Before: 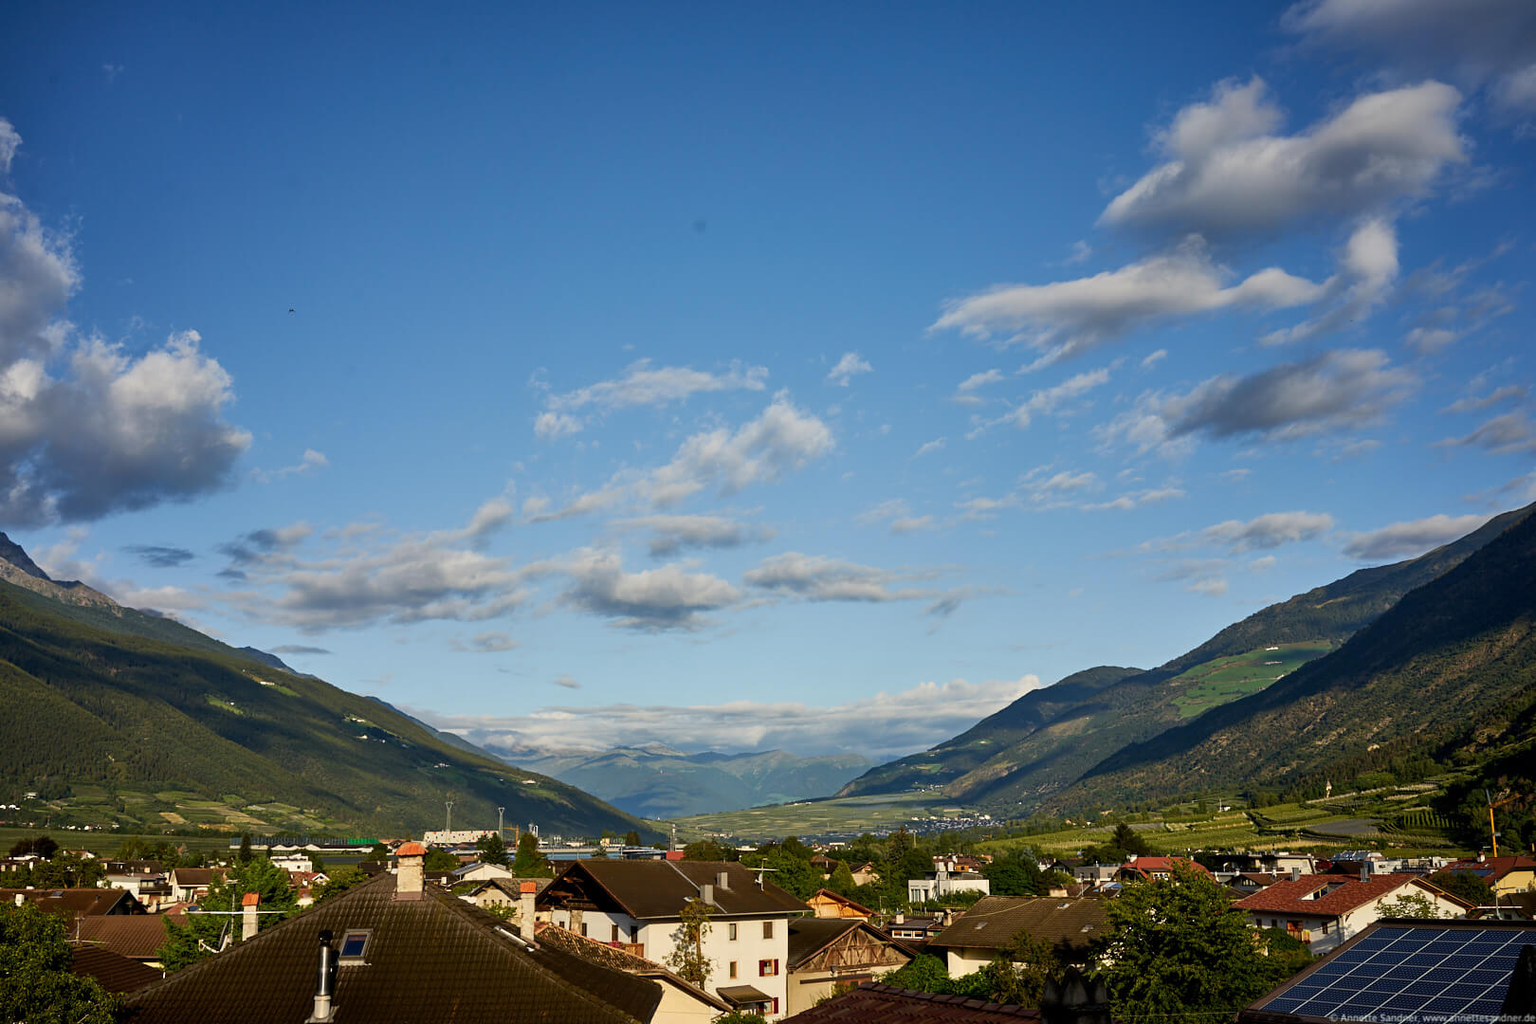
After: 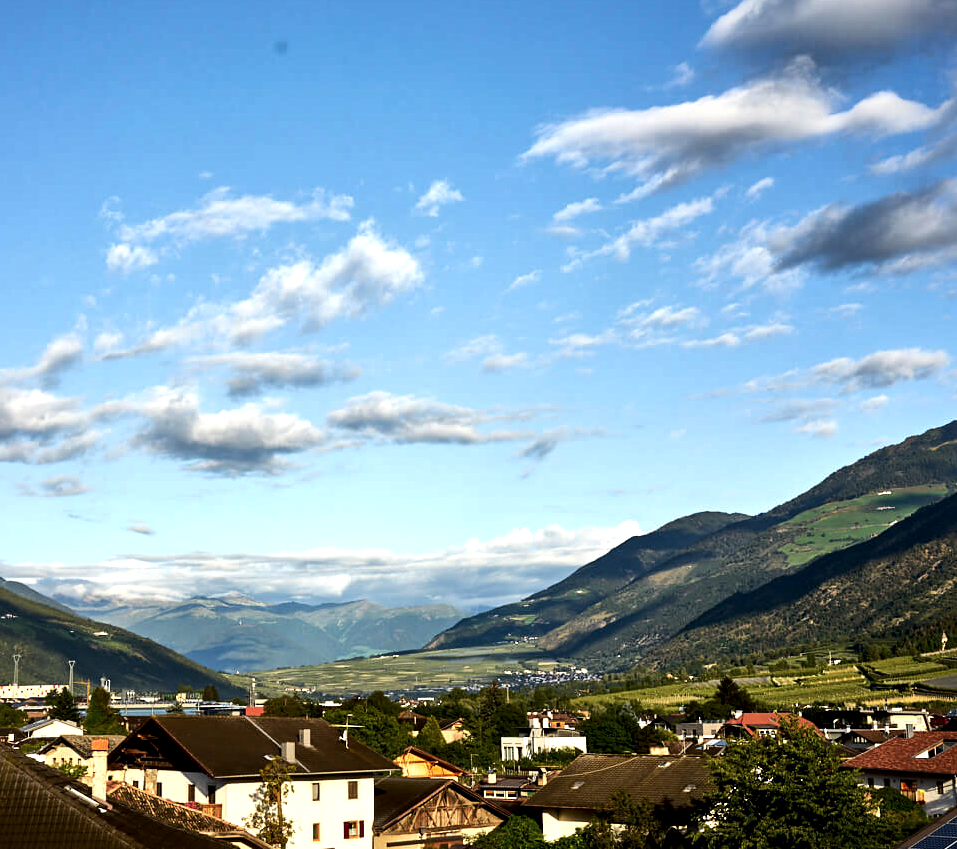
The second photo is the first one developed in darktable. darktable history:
crop and rotate: left 28.256%, top 17.734%, right 12.656%, bottom 3.573%
tone equalizer: -8 EV -0.75 EV, -7 EV -0.7 EV, -6 EV -0.6 EV, -5 EV -0.4 EV, -3 EV 0.4 EV, -2 EV 0.6 EV, -1 EV 0.7 EV, +0 EV 0.75 EV, edges refinement/feathering 500, mask exposure compensation -1.57 EV, preserve details no
exposure: exposure 0.2 EV, compensate highlight preservation false
local contrast: mode bilateral grid, contrast 20, coarseness 50, detail 150%, midtone range 0.2
